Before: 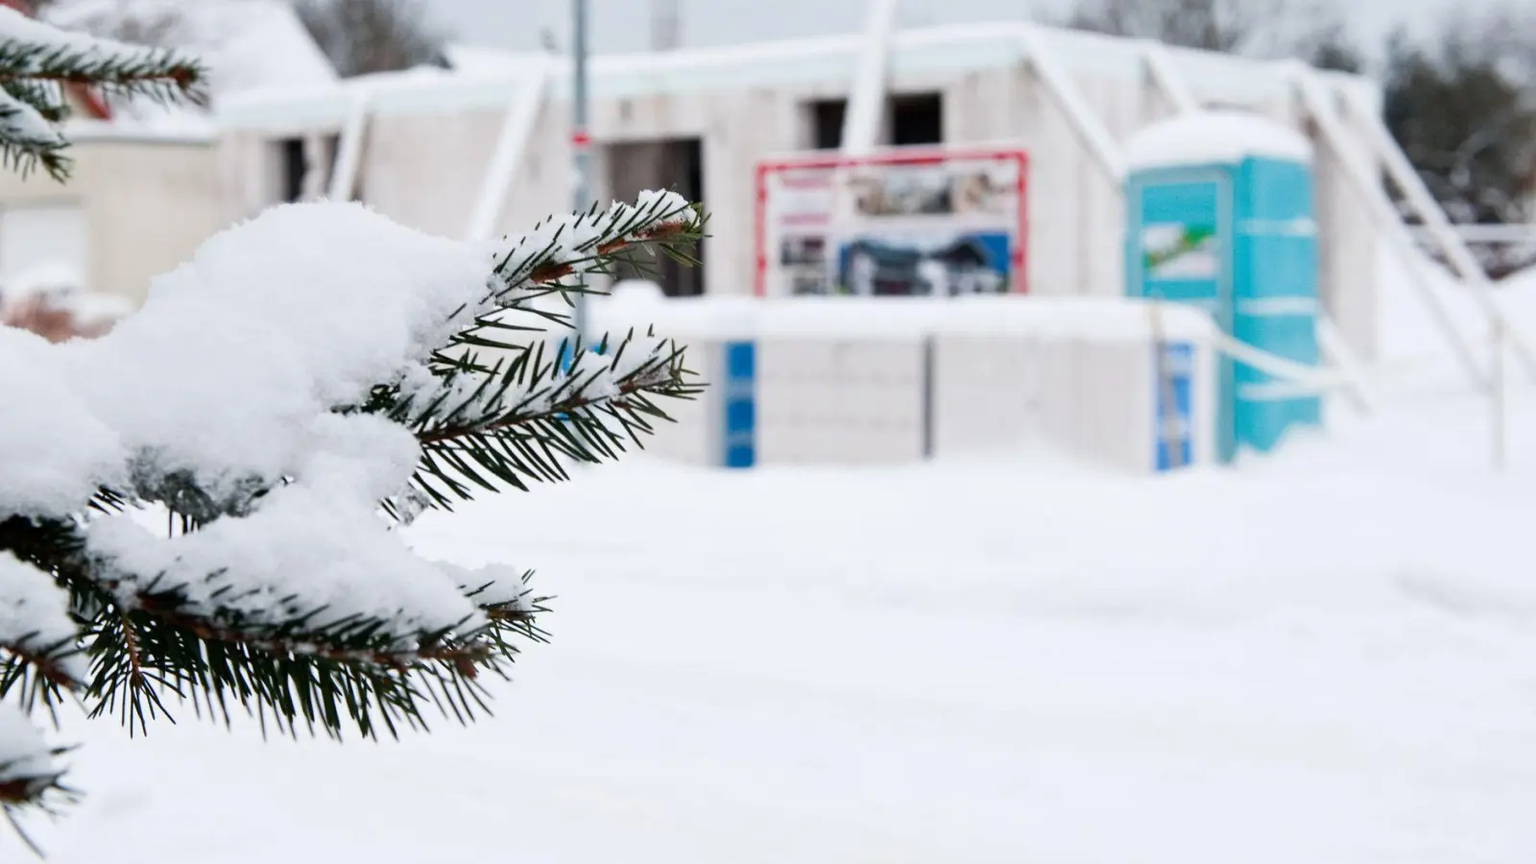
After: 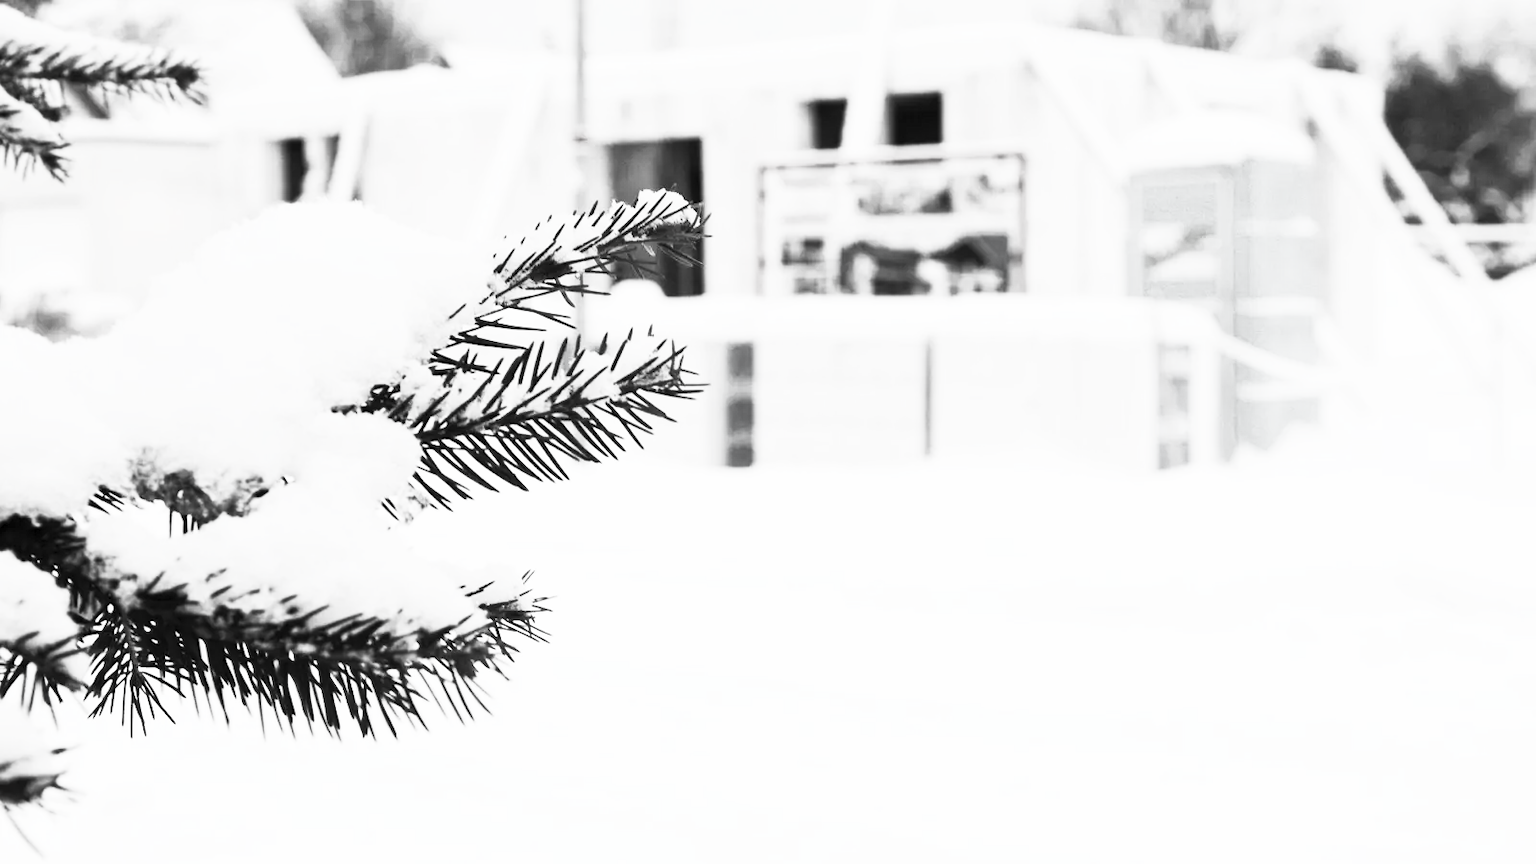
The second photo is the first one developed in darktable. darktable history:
contrast brightness saturation: contrast 0.548, brightness 0.49, saturation -0.984
